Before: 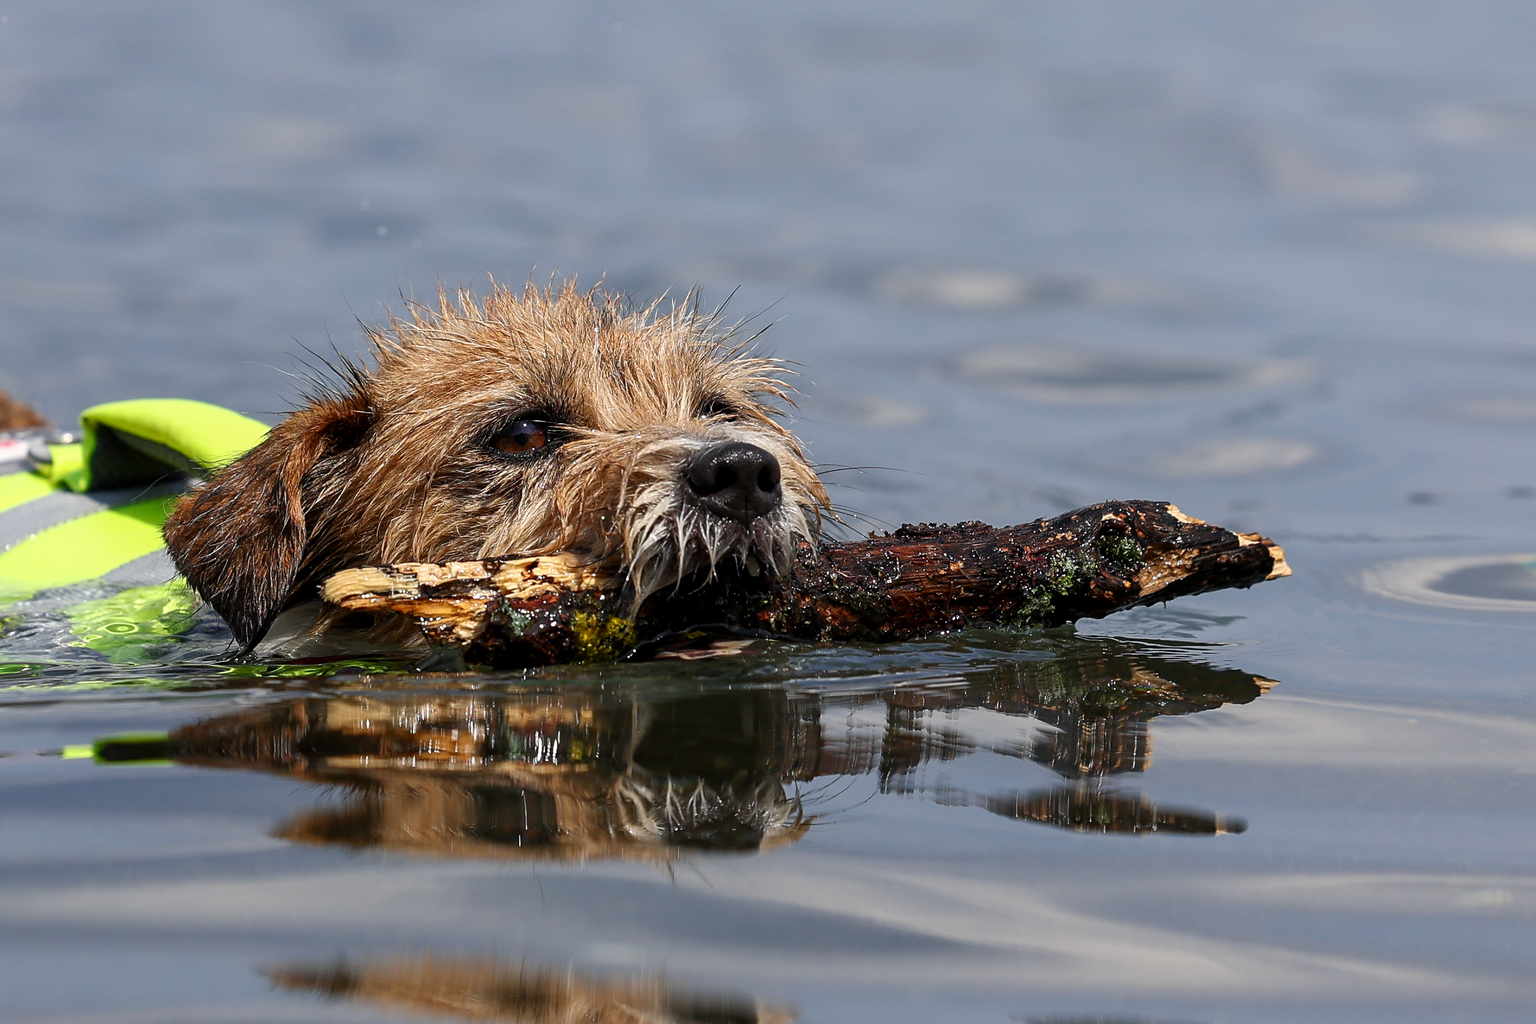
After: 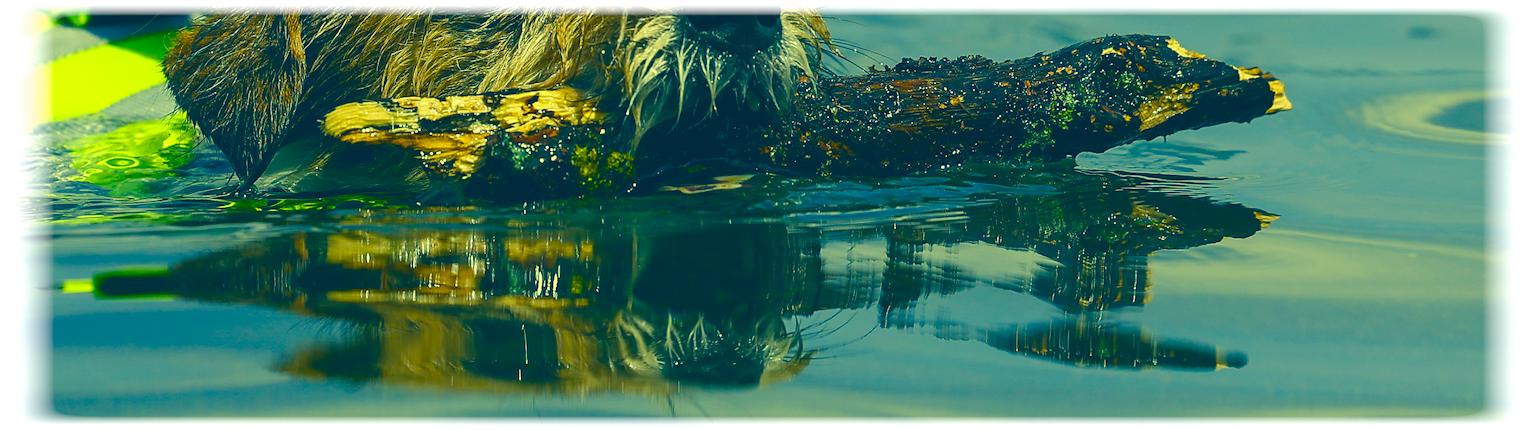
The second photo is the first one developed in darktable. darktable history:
vignetting: fall-off start 93%, fall-off radius 5%, brightness 1, saturation -0.49, automatic ratio true, width/height ratio 1.332, shape 0.04, unbound false
color correction: highlights a* -15.58, highlights b* 40, shadows a* -40, shadows b* -26.18
crop: top 45.551%, bottom 12.262%
color balance rgb: shadows lift › chroma 3%, shadows lift › hue 280.8°, power › hue 330°, highlights gain › chroma 3%, highlights gain › hue 75.6°, global offset › luminance 1.5%, perceptual saturation grading › global saturation 20%, perceptual saturation grading › highlights -25%, perceptual saturation grading › shadows 50%, global vibrance 30%
